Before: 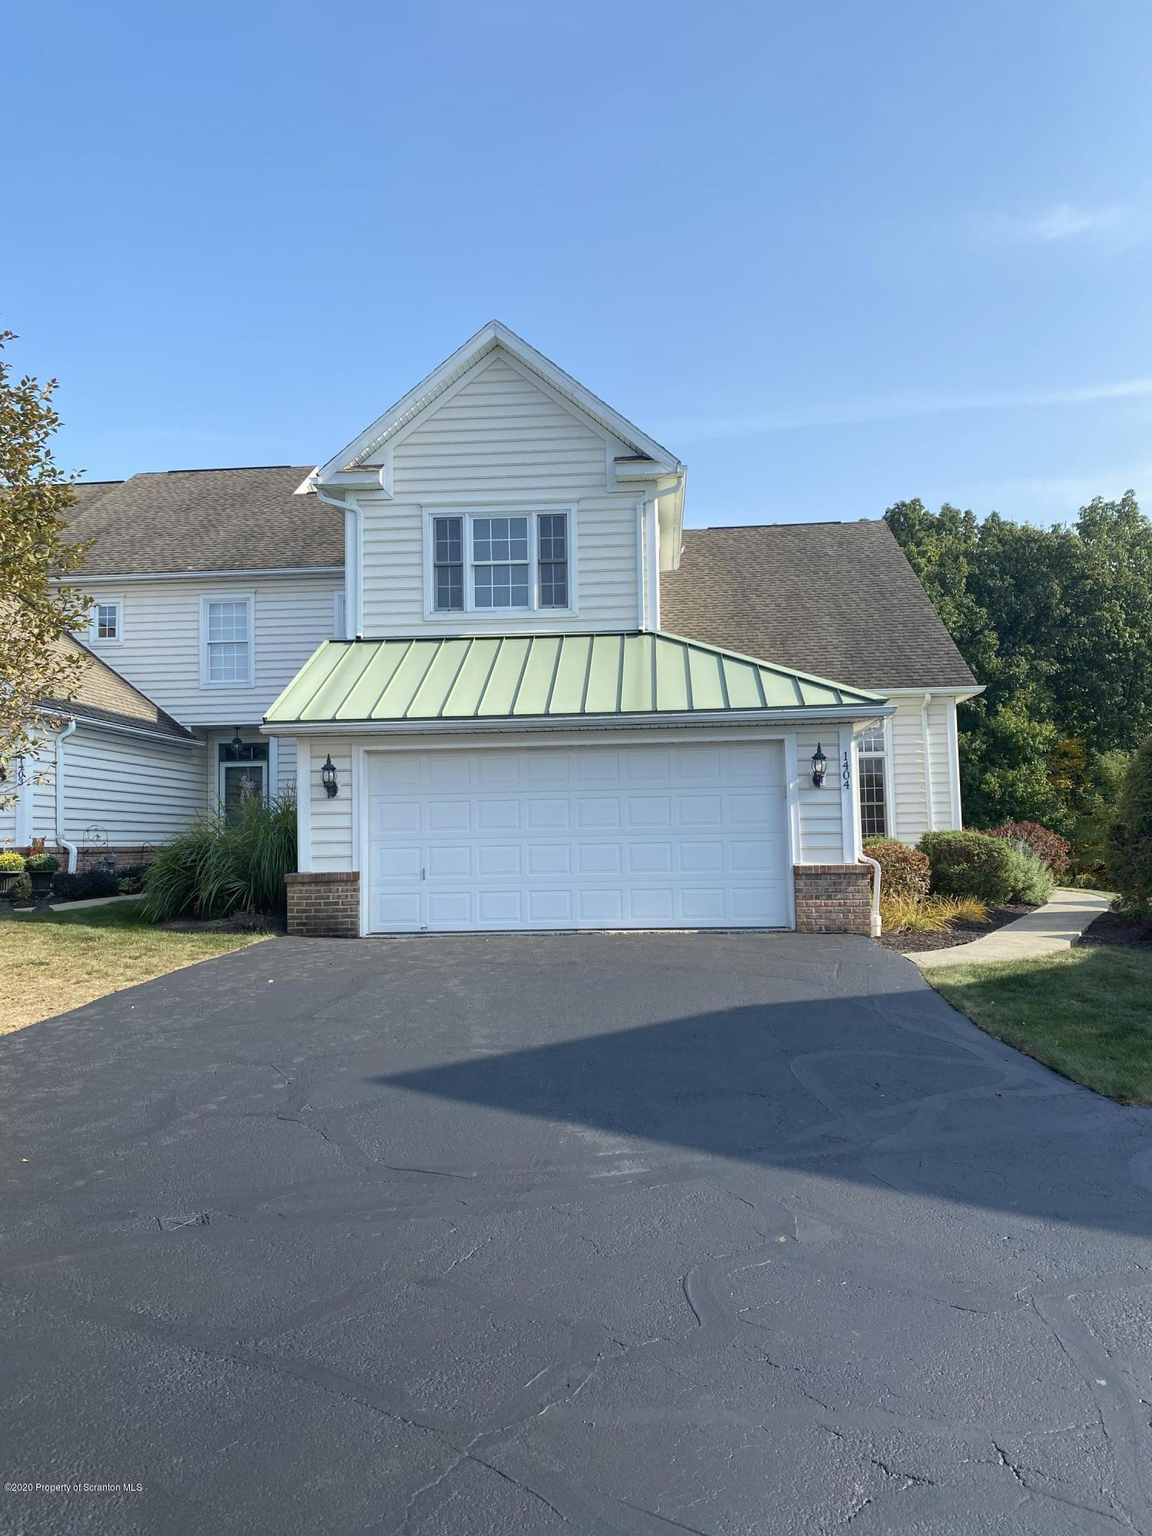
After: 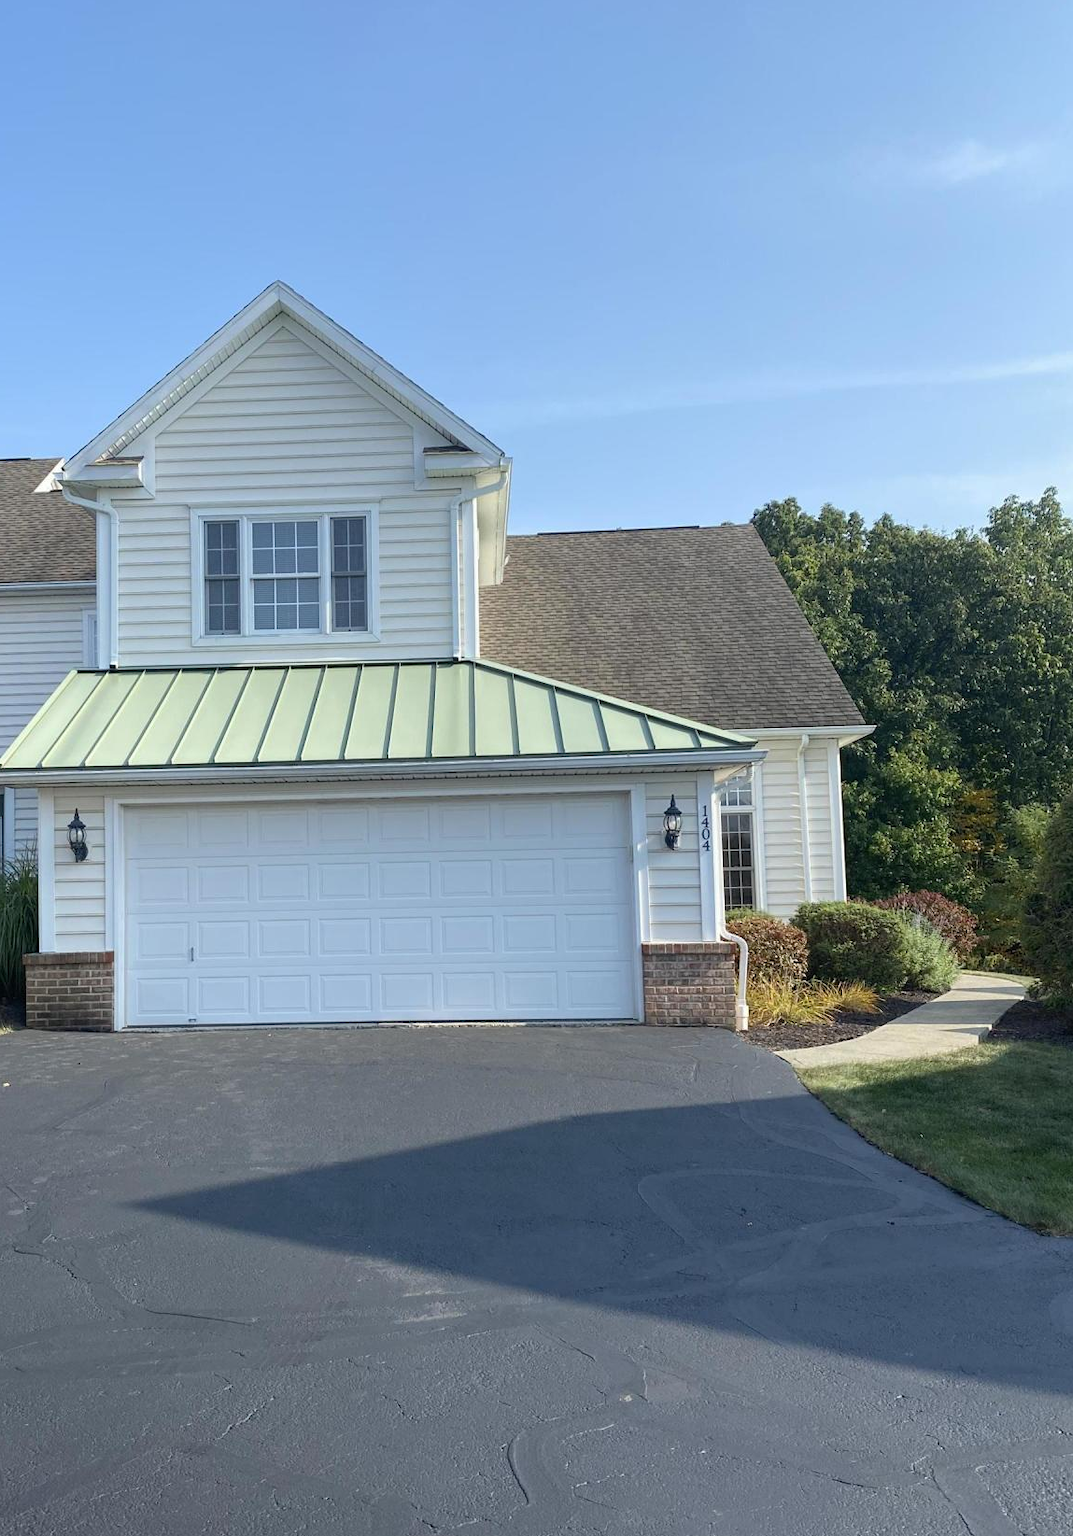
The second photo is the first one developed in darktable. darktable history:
crop: left 23.095%, top 5.827%, bottom 11.854%
